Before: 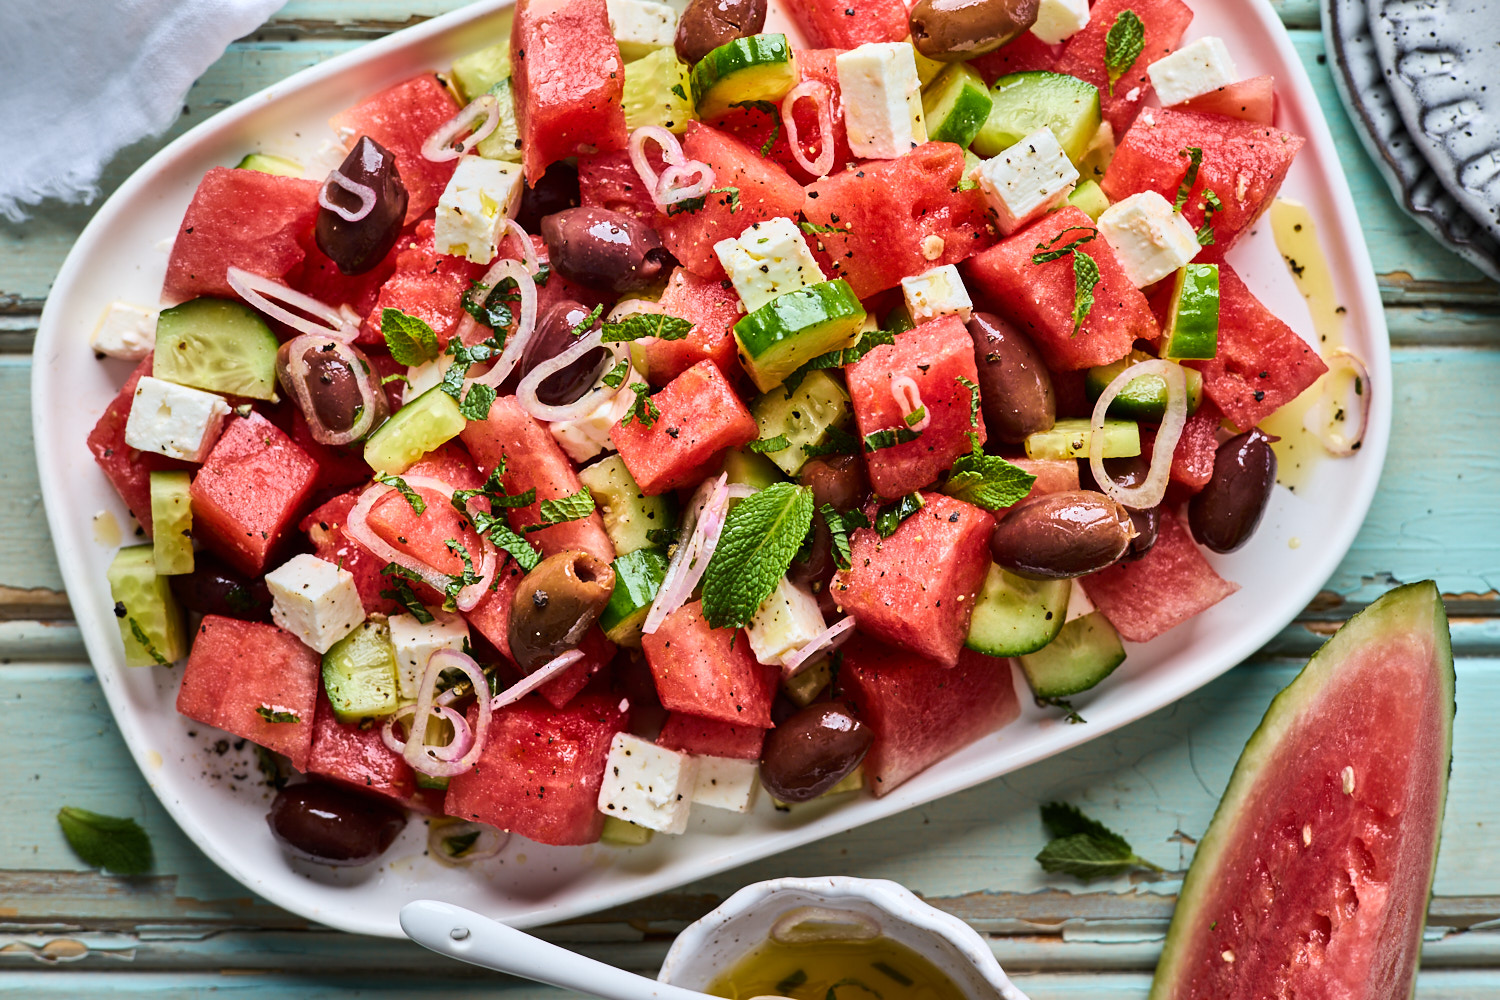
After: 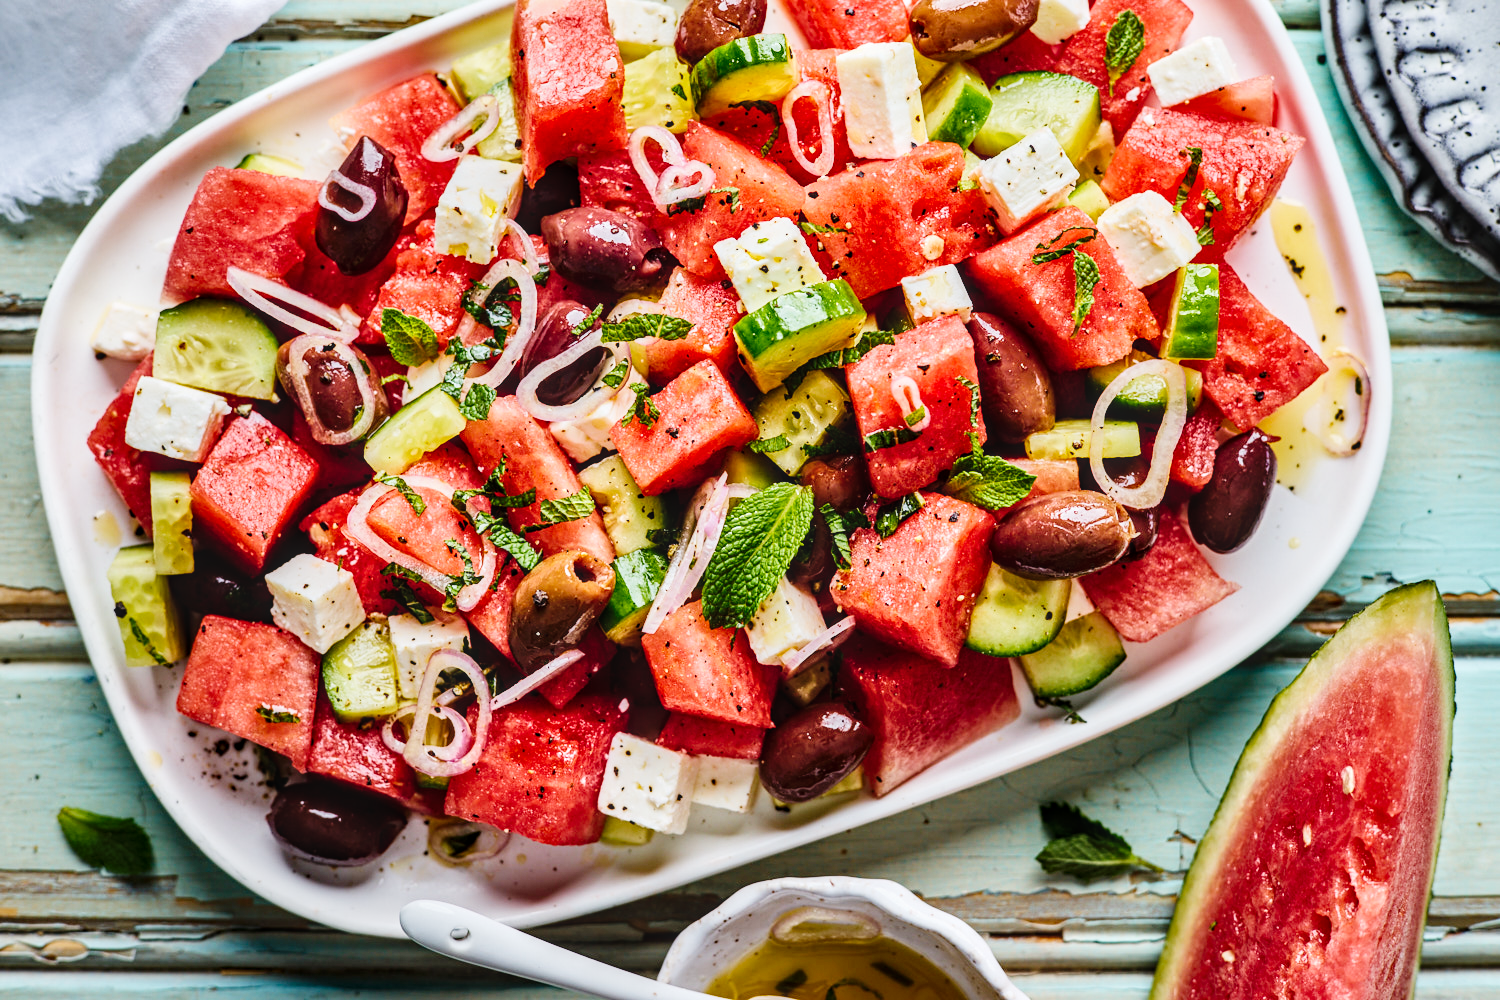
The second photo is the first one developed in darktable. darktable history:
local contrast: detail 130%
tone curve: curves: ch0 [(0, 0.037) (0.045, 0.055) (0.155, 0.138) (0.29, 0.325) (0.428, 0.513) (0.604, 0.71) (0.824, 0.882) (1, 0.965)]; ch1 [(0, 0) (0.339, 0.334) (0.445, 0.419) (0.476, 0.454) (0.498, 0.498) (0.53, 0.515) (0.557, 0.556) (0.609, 0.649) (0.716, 0.746) (1, 1)]; ch2 [(0, 0) (0.327, 0.318) (0.417, 0.426) (0.46, 0.453) (0.502, 0.5) (0.526, 0.52) (0.554, 0.541) (0.626, 0.65) (0.749, 0.746) (1, 1)], preserve colors none
haze removal: compatibility mode true, adaptive false
